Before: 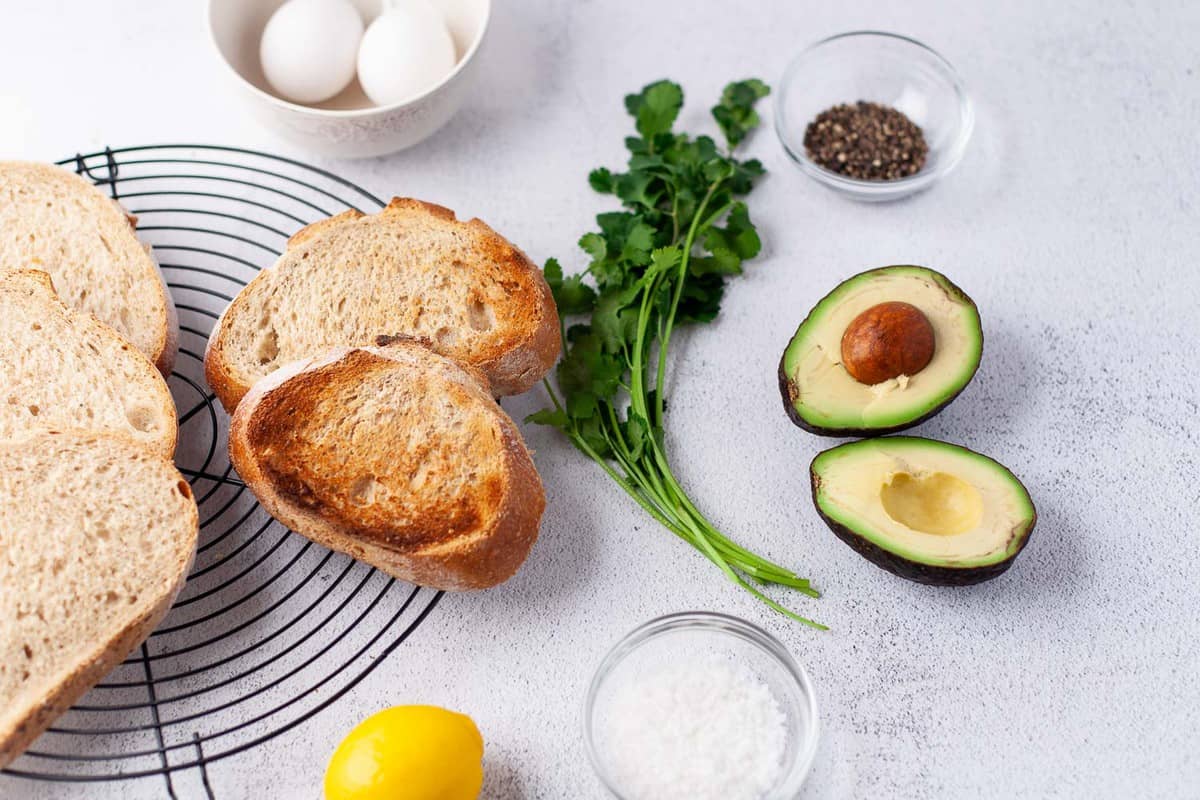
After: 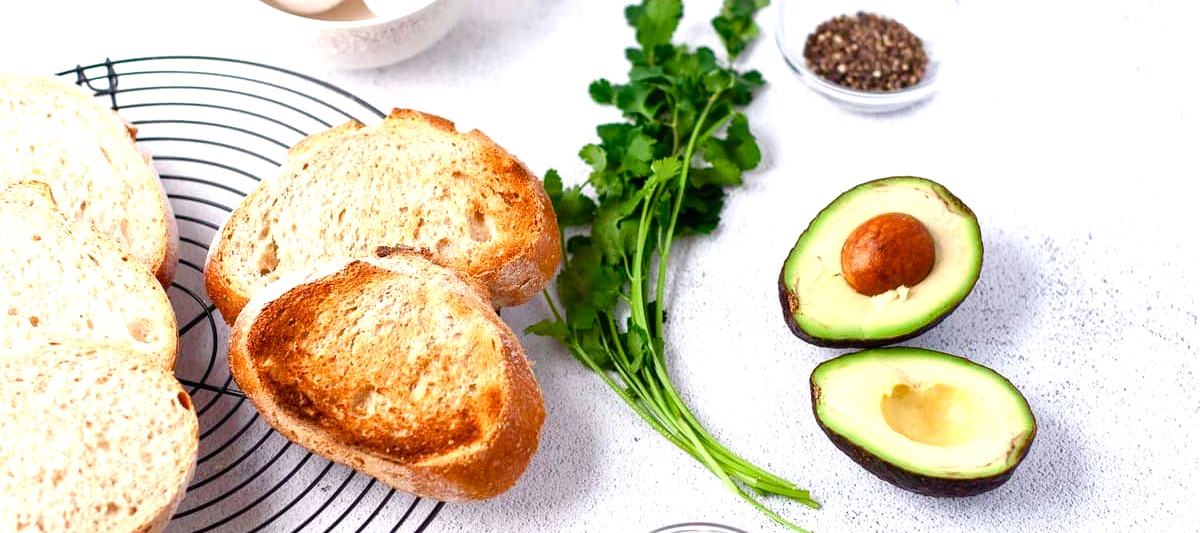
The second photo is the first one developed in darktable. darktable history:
crop: top 11.166%, bottom 22.168%
color balance rgb: perceptual saturation grading › global saturation 20%, perceptual saturation grading › highlights -25%, perceptual saturation grading › shadows 50%
exposure: black level correction 0, exposure 0.7 EV, compensate exposure bias true, compensate highlight preservation false
